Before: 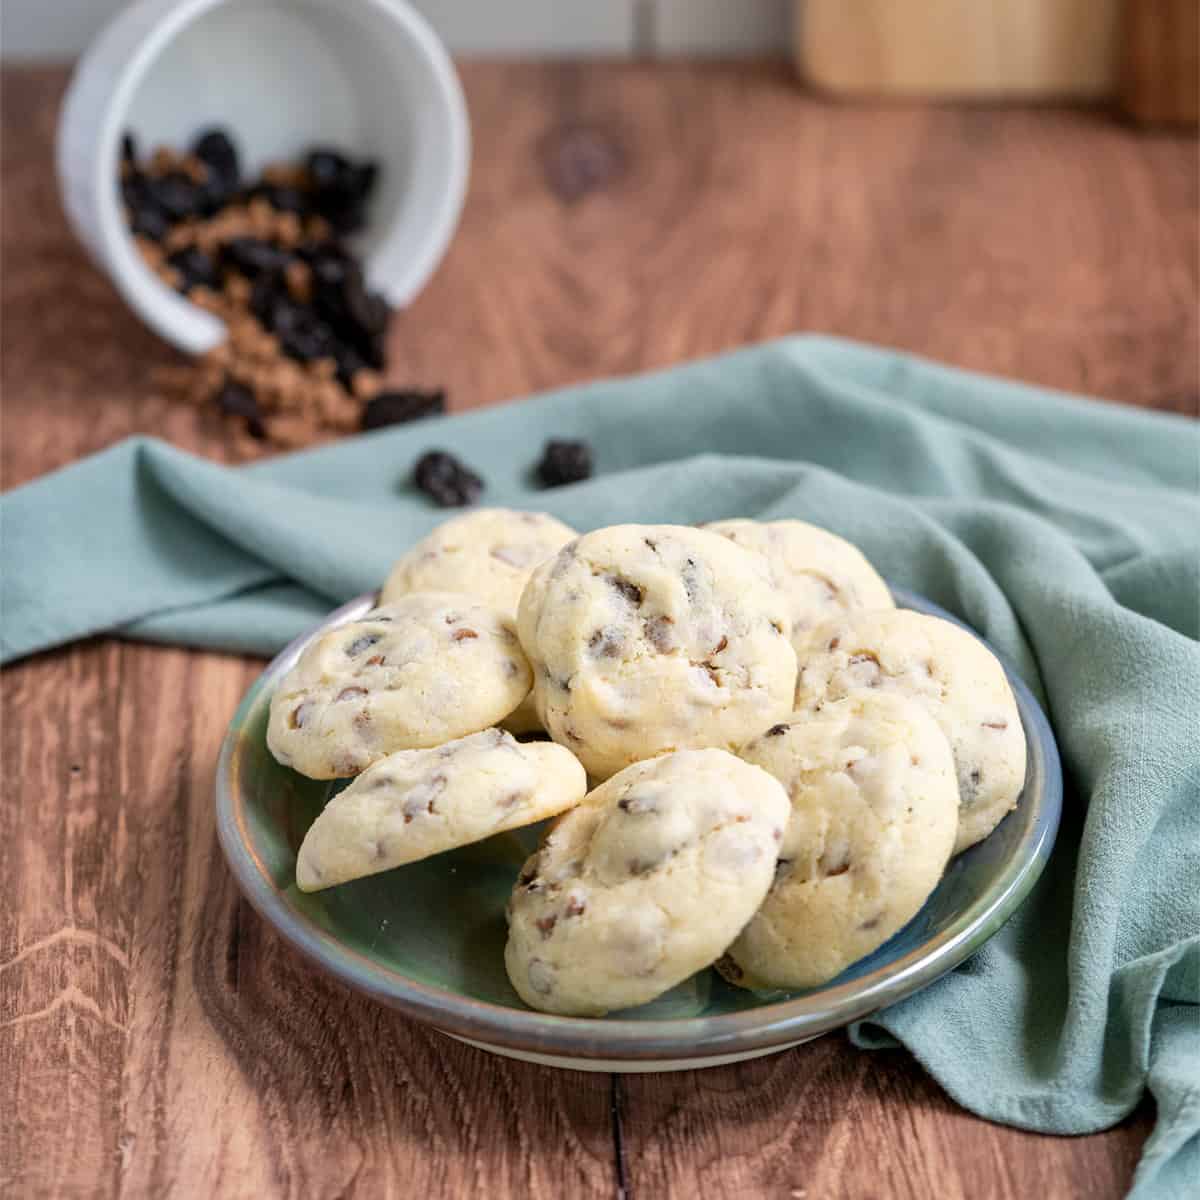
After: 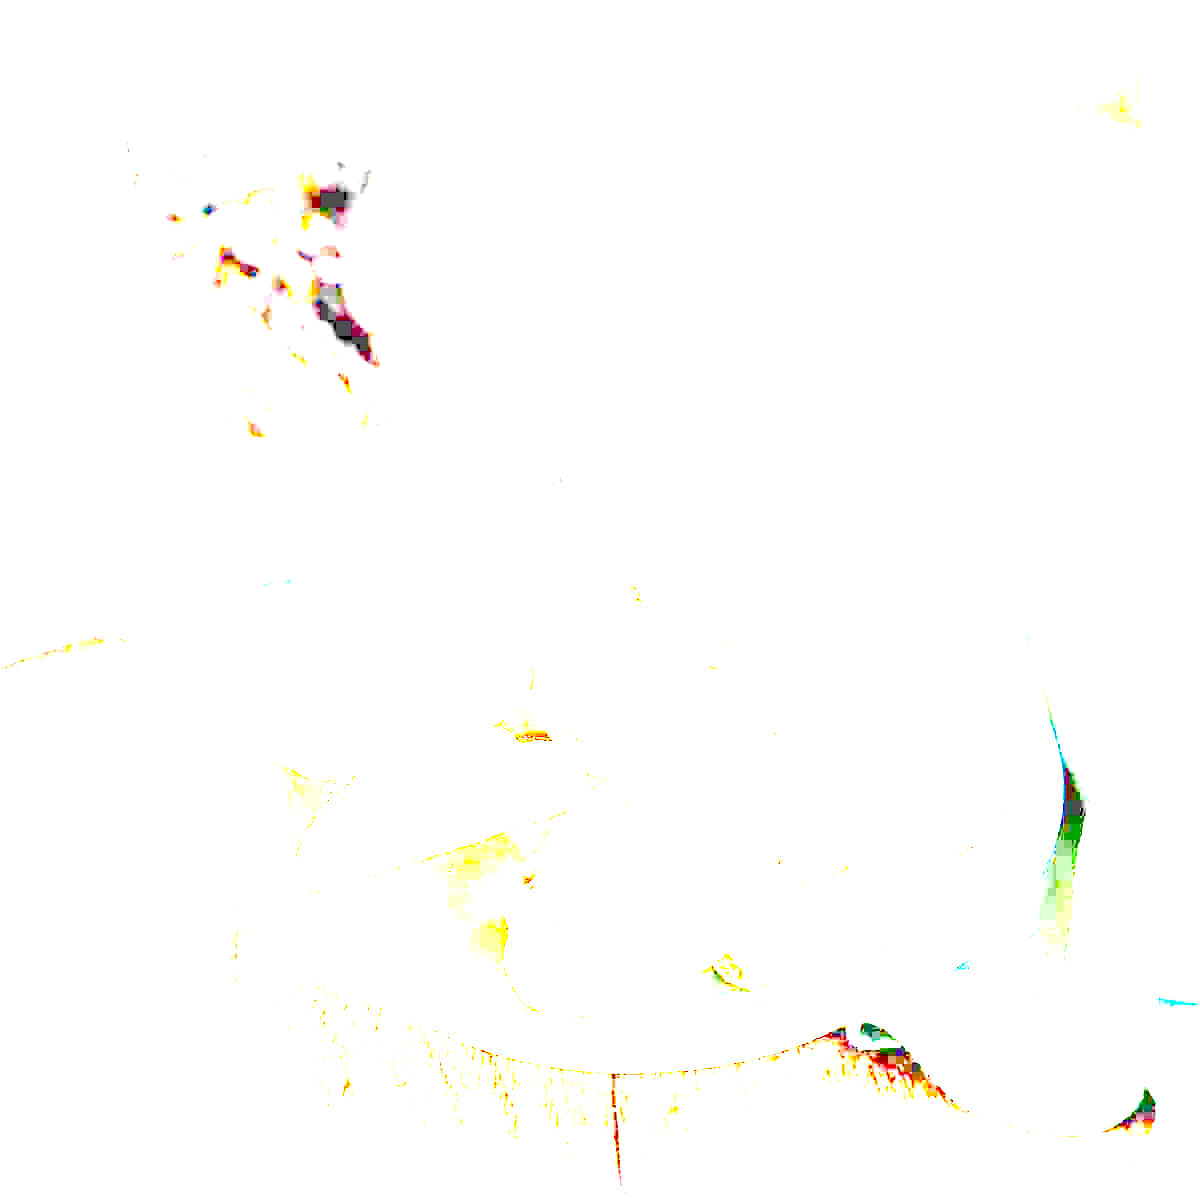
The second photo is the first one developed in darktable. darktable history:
exposure: exposure 7.957 EV, compensate highlight preservation false
